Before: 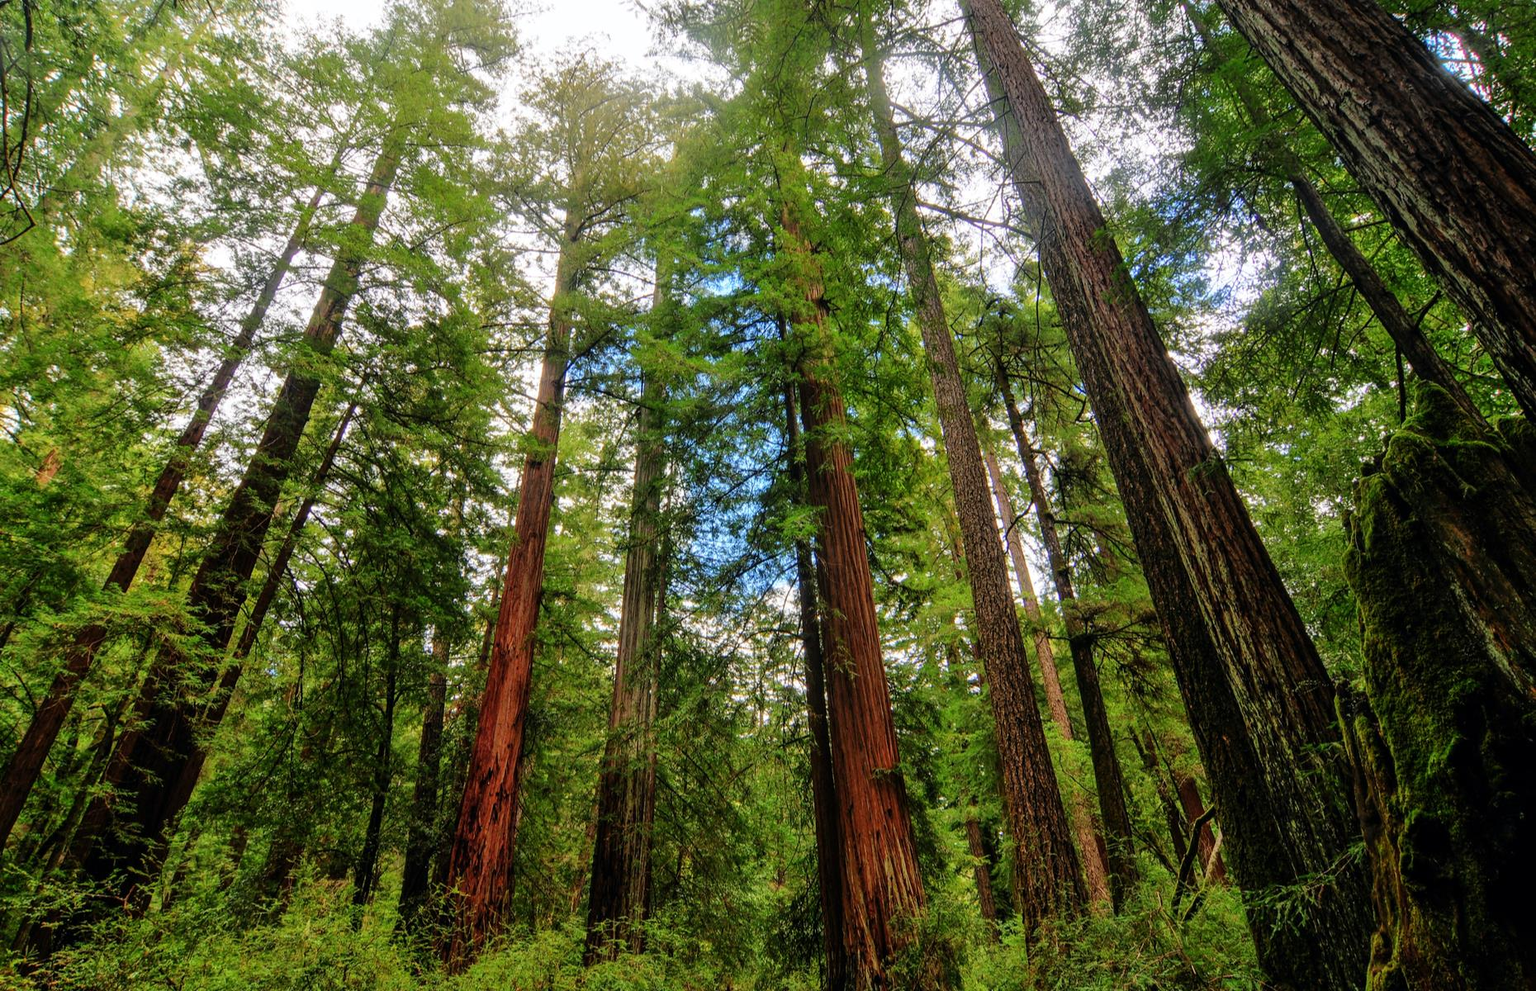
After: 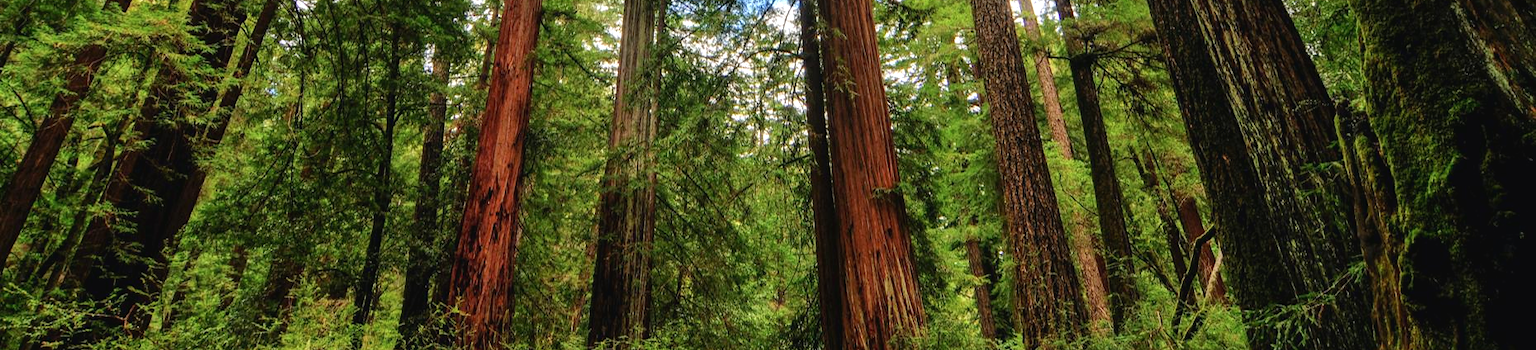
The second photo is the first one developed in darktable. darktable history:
exposure: black level correction 0.001, exposure 0.499 EV, compensate highlight preservation false
crop and rotate: top 58.617%, bottom 5.923%
contrast brightness saturation: contrast -0.071, brightness -0.038, saturation -0.112
